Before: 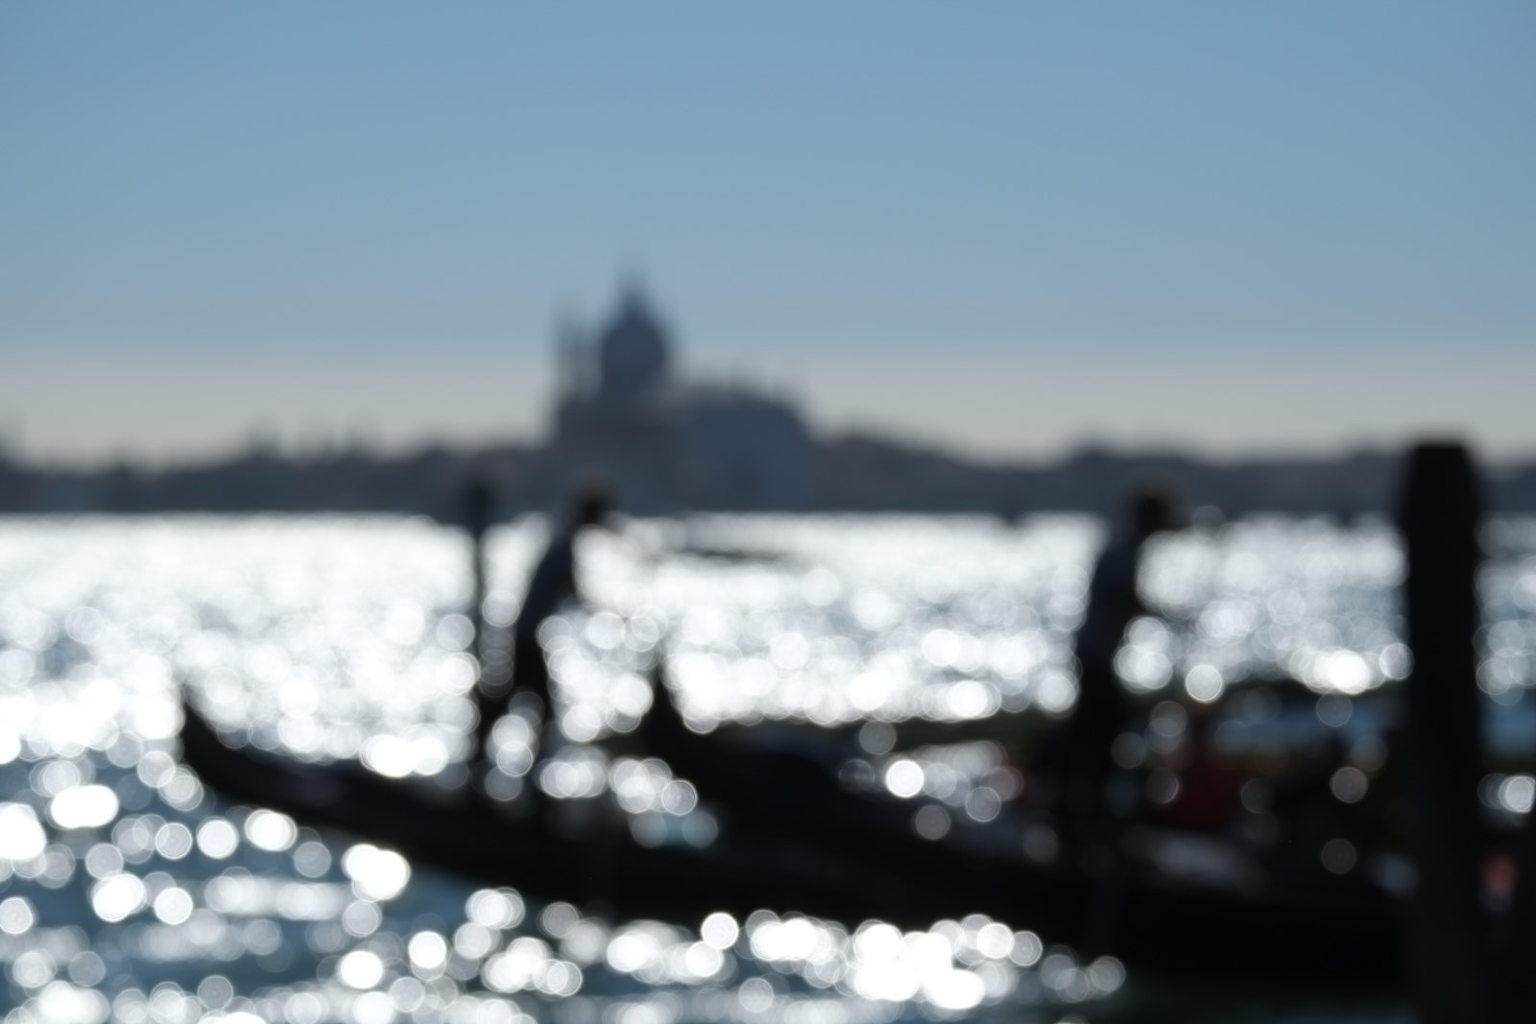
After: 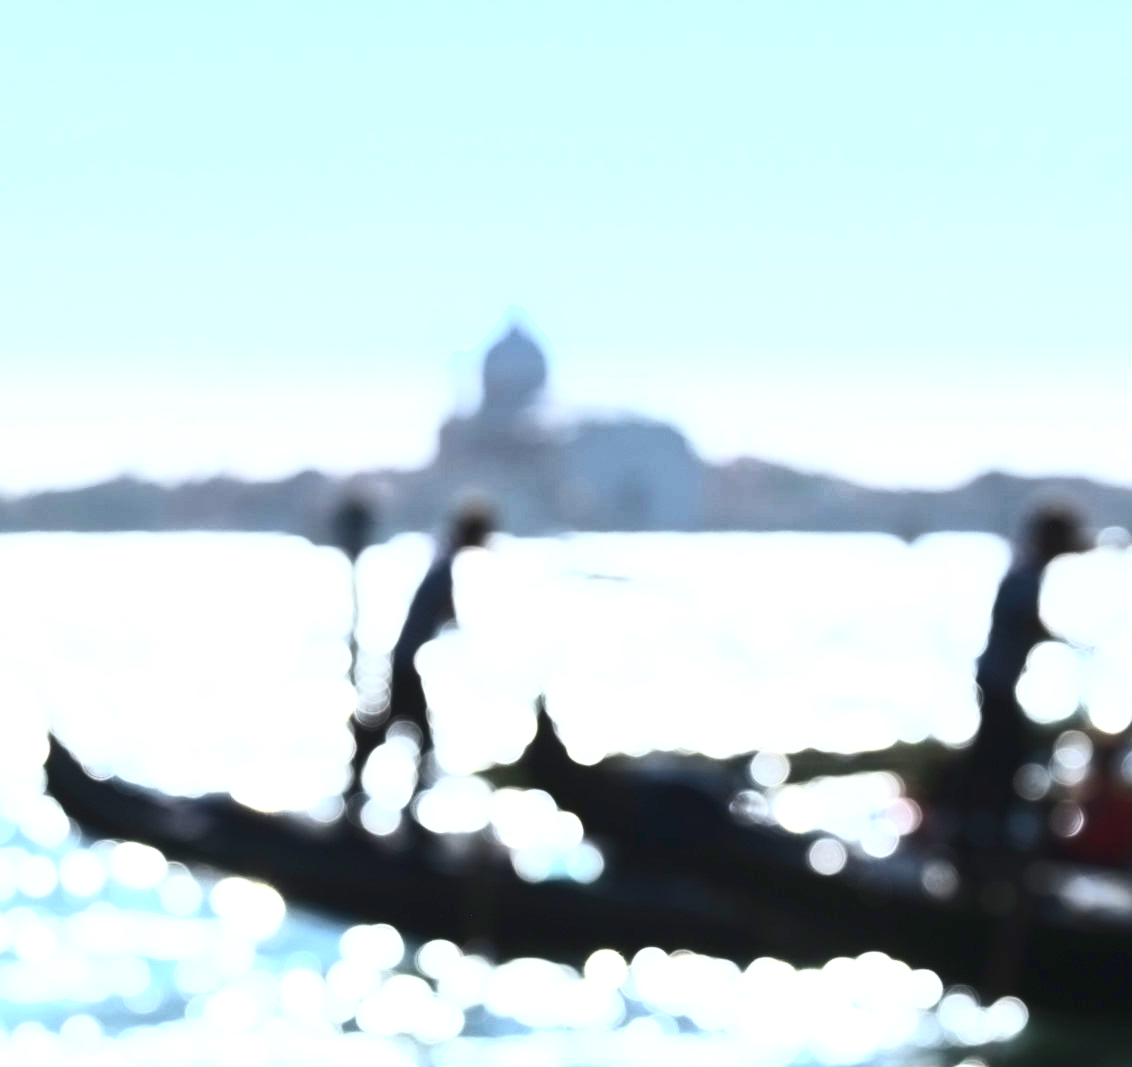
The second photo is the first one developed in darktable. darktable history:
exposure: exposure 2 EV, compensate highlight preservation false
crop and rotate: left 9.061%, right 20.142%
contrast brightness saturation: contrast 0.62, brightness 0.34, saturation 0.14
shadows and highlights: shadows 10, white point adjustment 1, highlights -40
